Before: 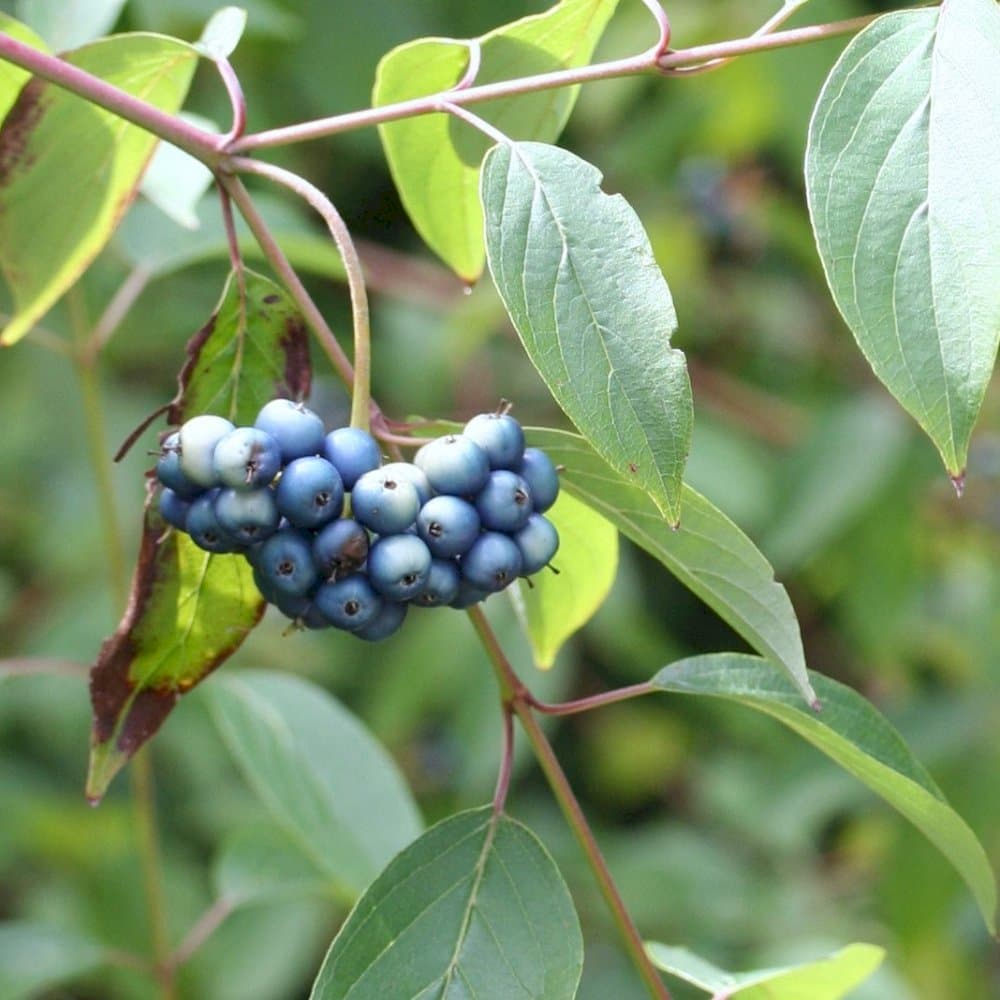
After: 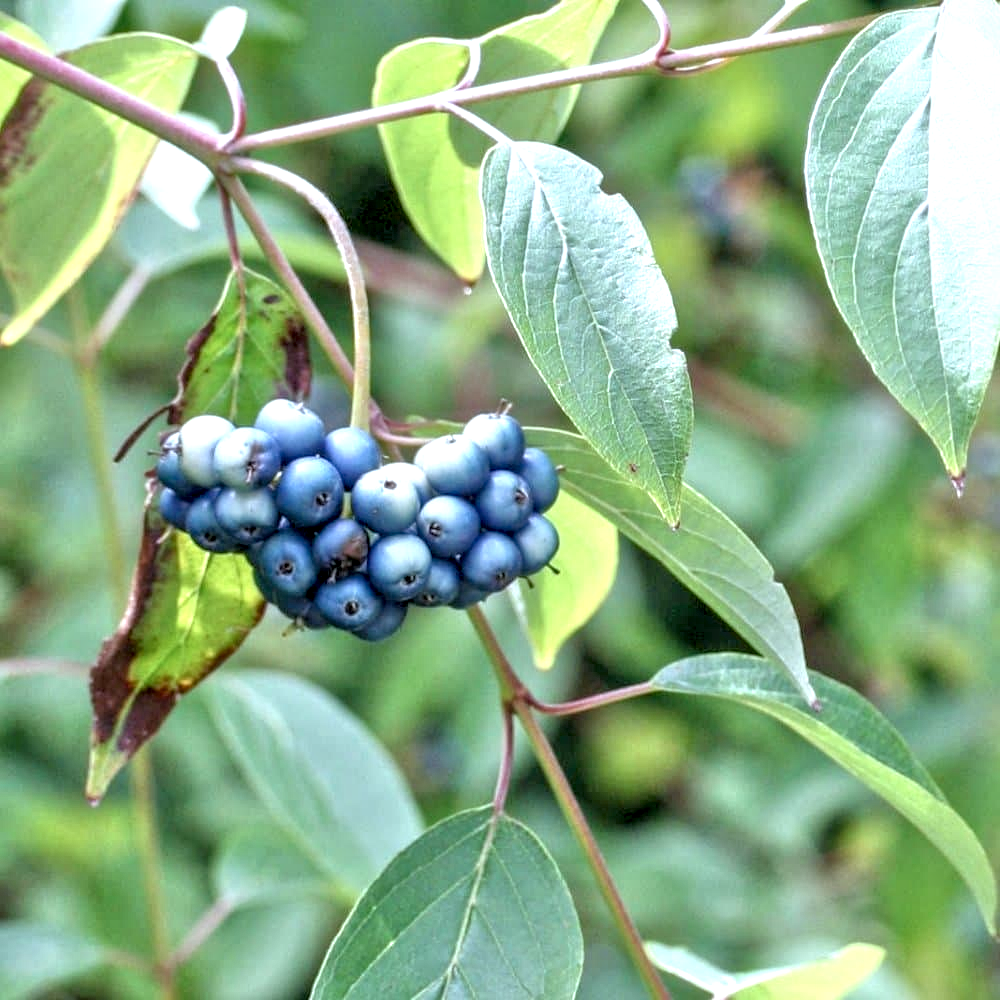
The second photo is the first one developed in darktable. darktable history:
contrast brightness saturation: saturation -0.05
tone equalizer: -7 EV 0.15 EV, -6 EV 0.6 EV, -5 EV 1.15 EV, -4 EV 1.33 EV, -3 EV 1.15 EV, -2 EV 0.6 EV, -1 EV 0.15 EV, mask exposure compensation -0.5 EV
local contrast: highlights 65%, shadows 54%, detail 169%, midtone range 0.514
color calibration: x 0.367, y 0.379, temperature 4395.86 K
